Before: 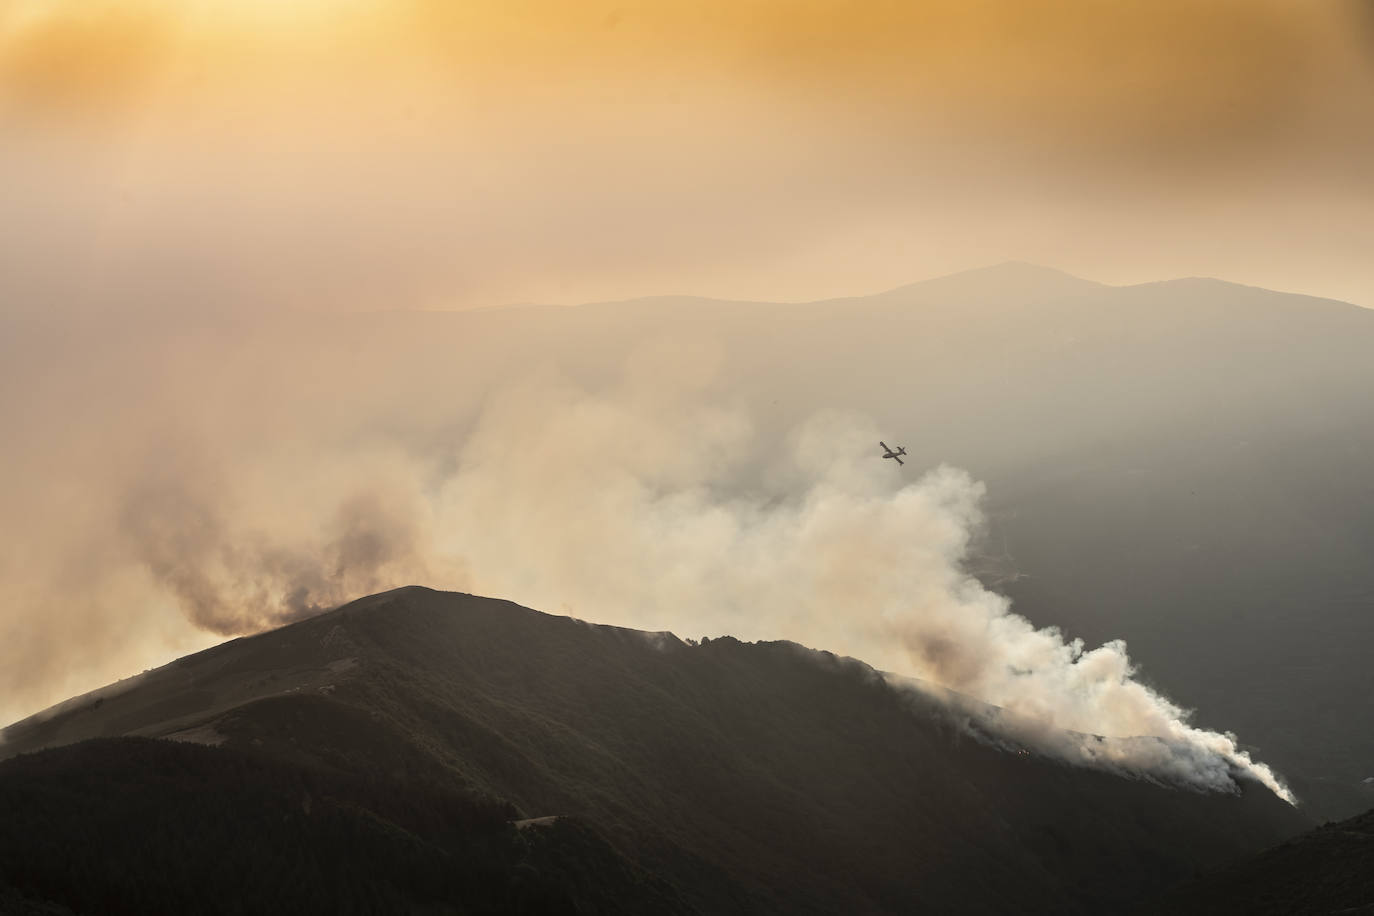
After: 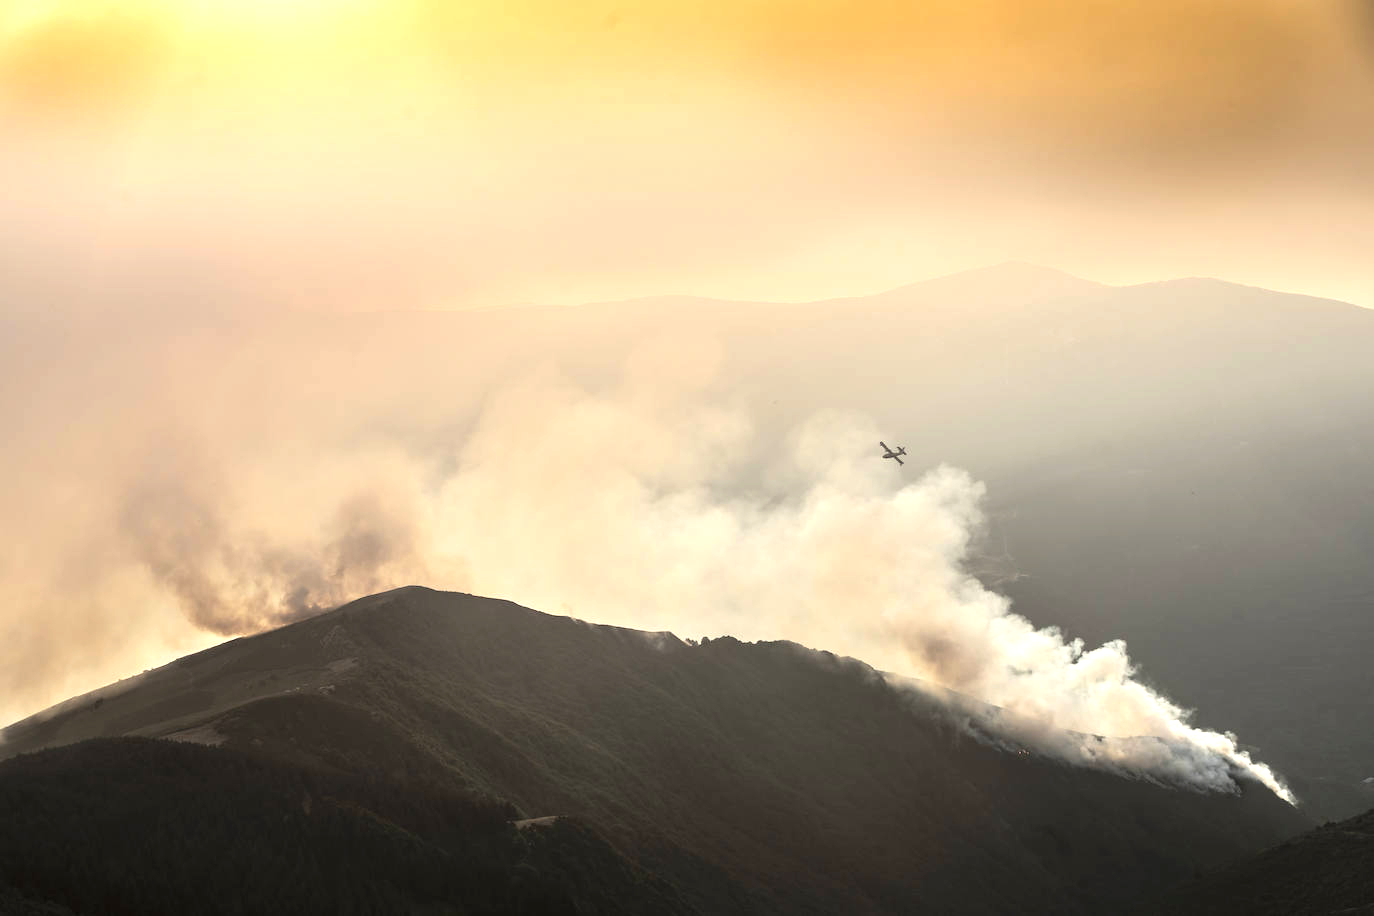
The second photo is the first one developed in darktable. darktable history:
exposure: black level correction 0, exposure 0.699 EV, compensate highlight preservation false
